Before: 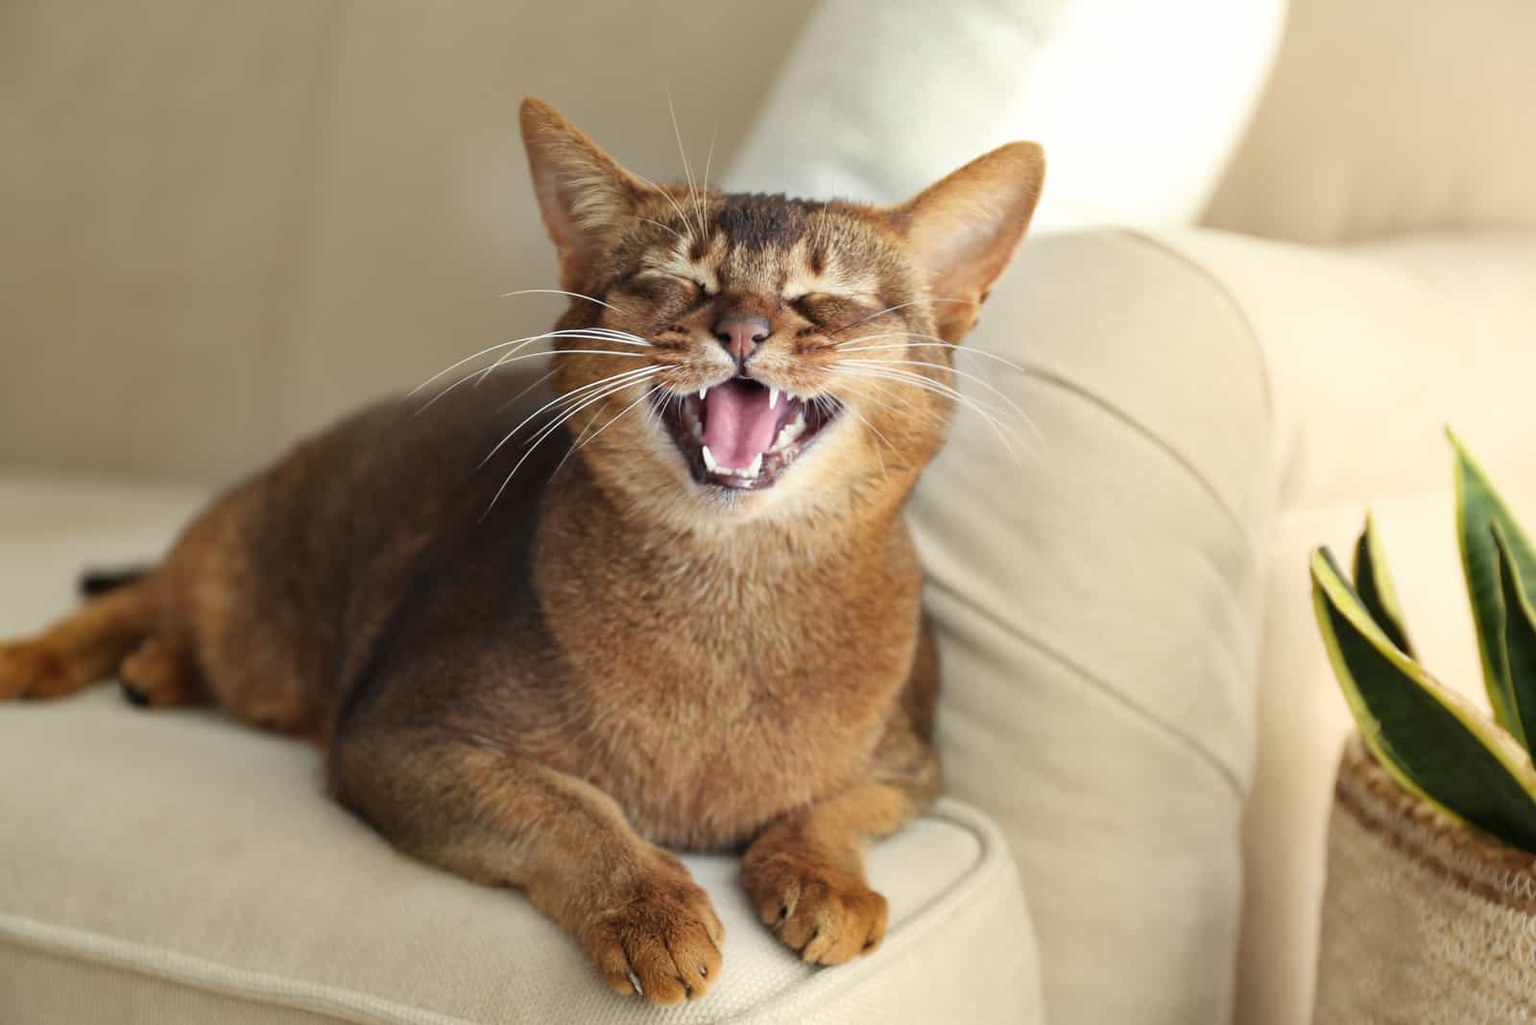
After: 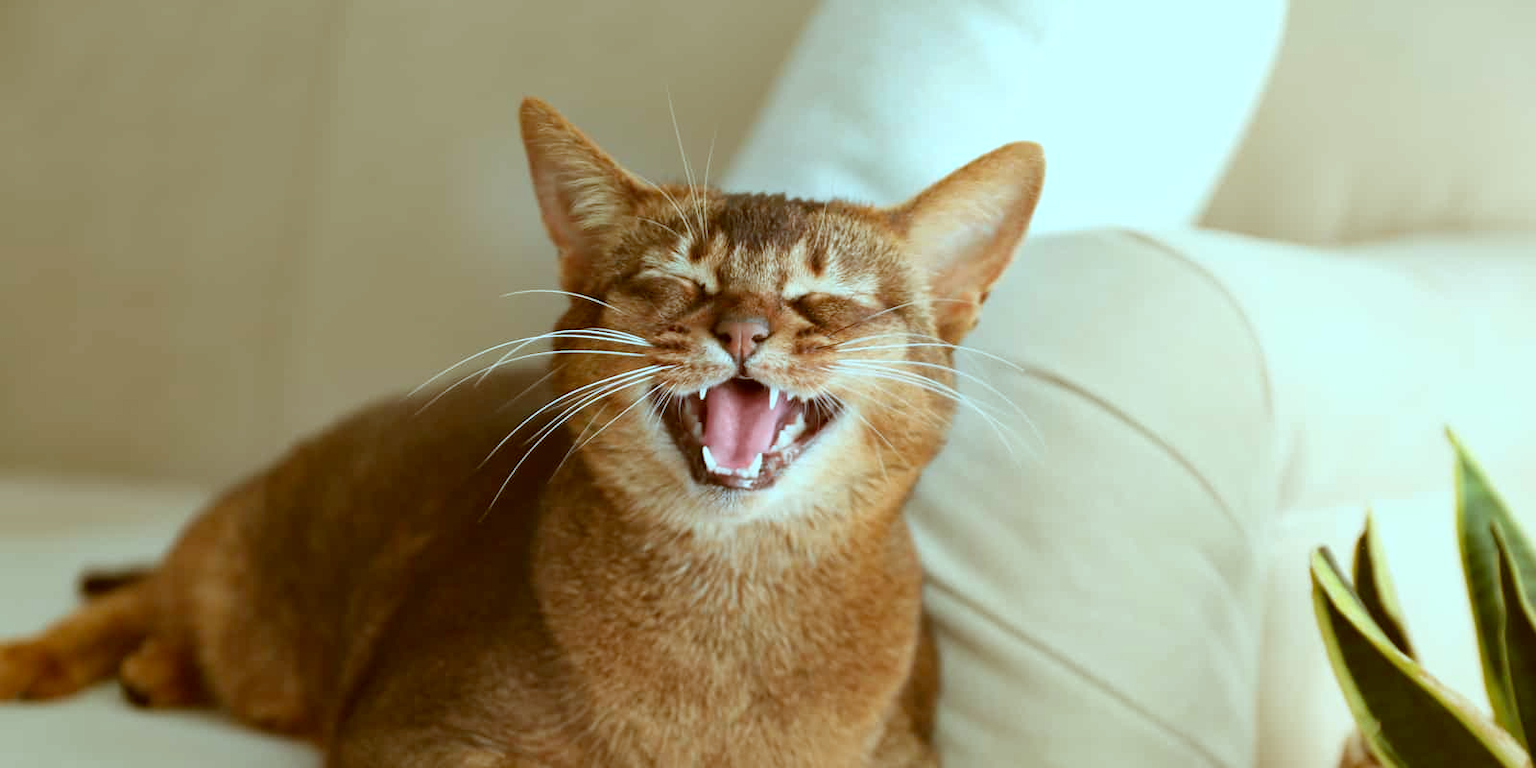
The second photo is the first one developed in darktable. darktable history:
color correction: highlights a* -14.68, highlights b* -16.99, shadows a* 10.34, shadows b* 28.98
crop: bottom 24.96%
